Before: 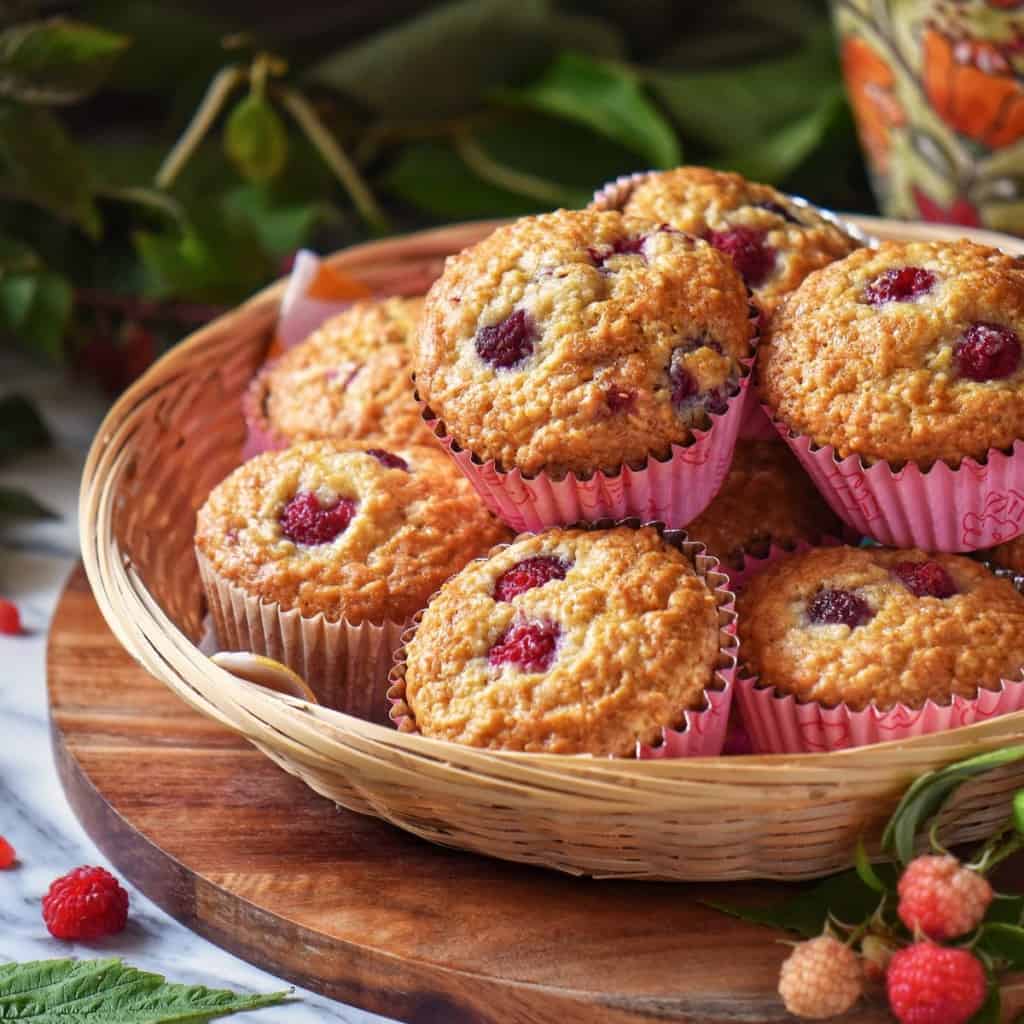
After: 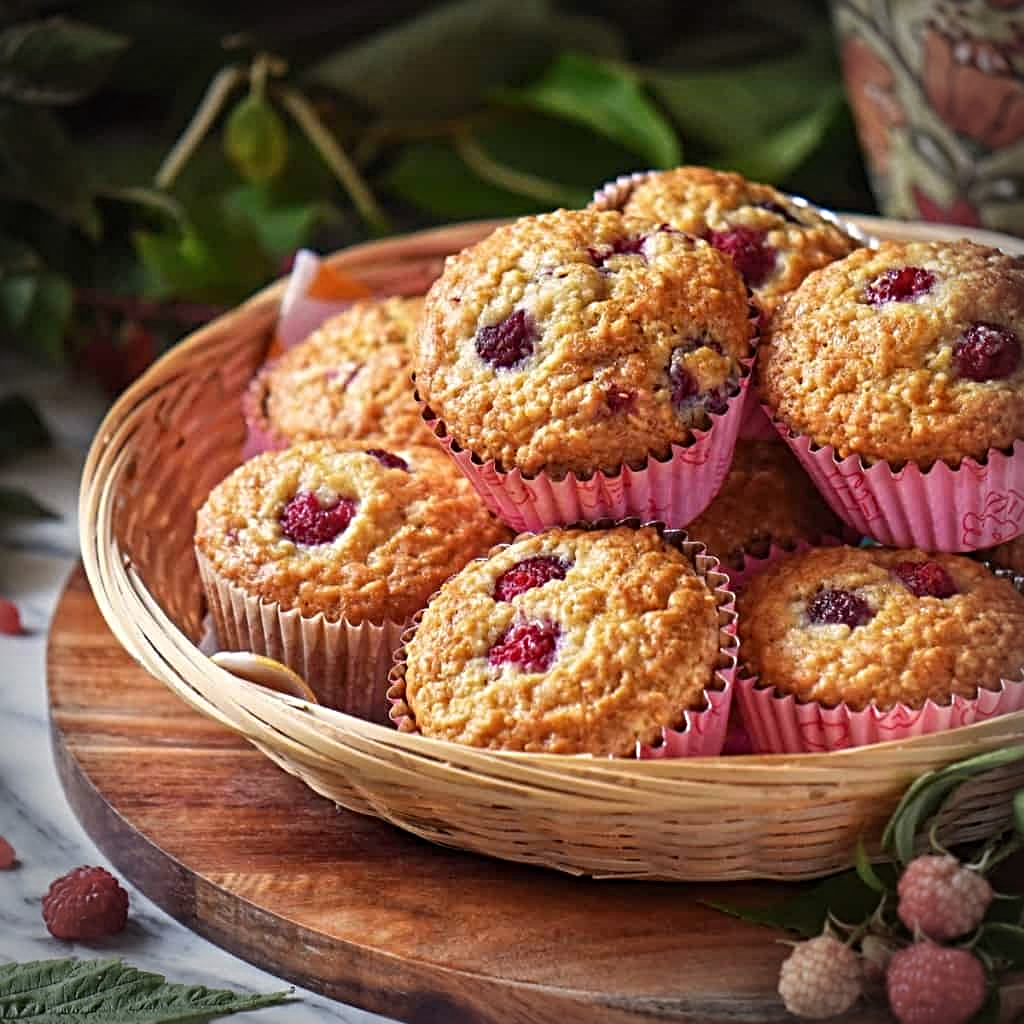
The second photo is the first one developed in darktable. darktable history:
sharpen: radius 3.997
vignetting: fall-off start 87.53%, fall-off radius 25.96%
